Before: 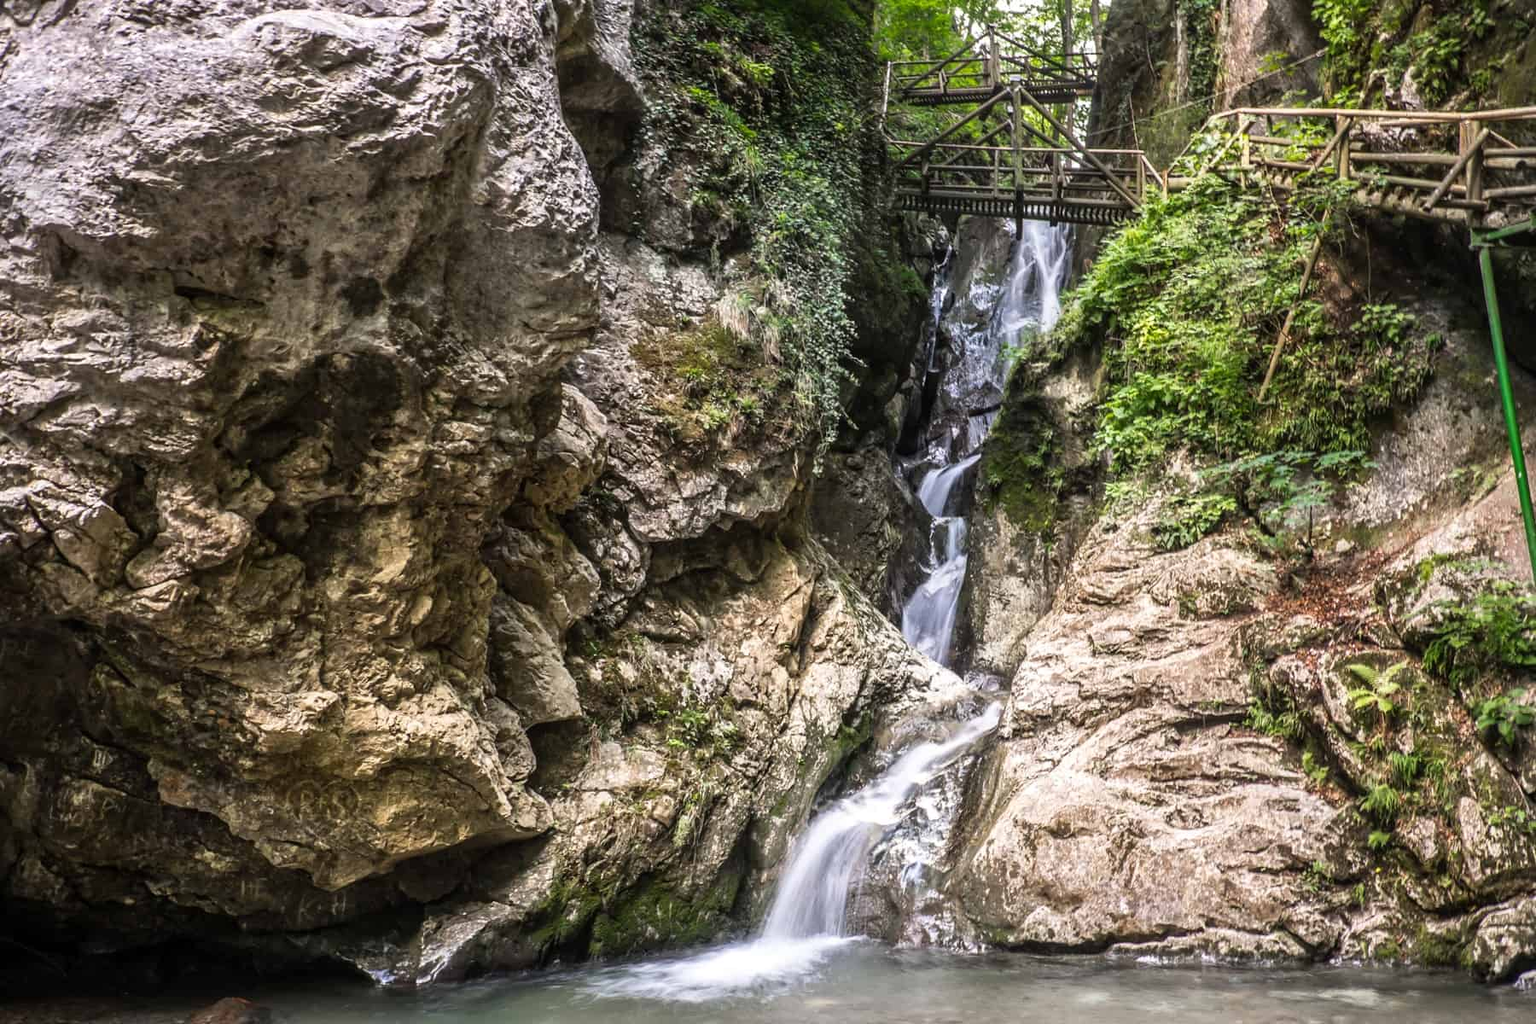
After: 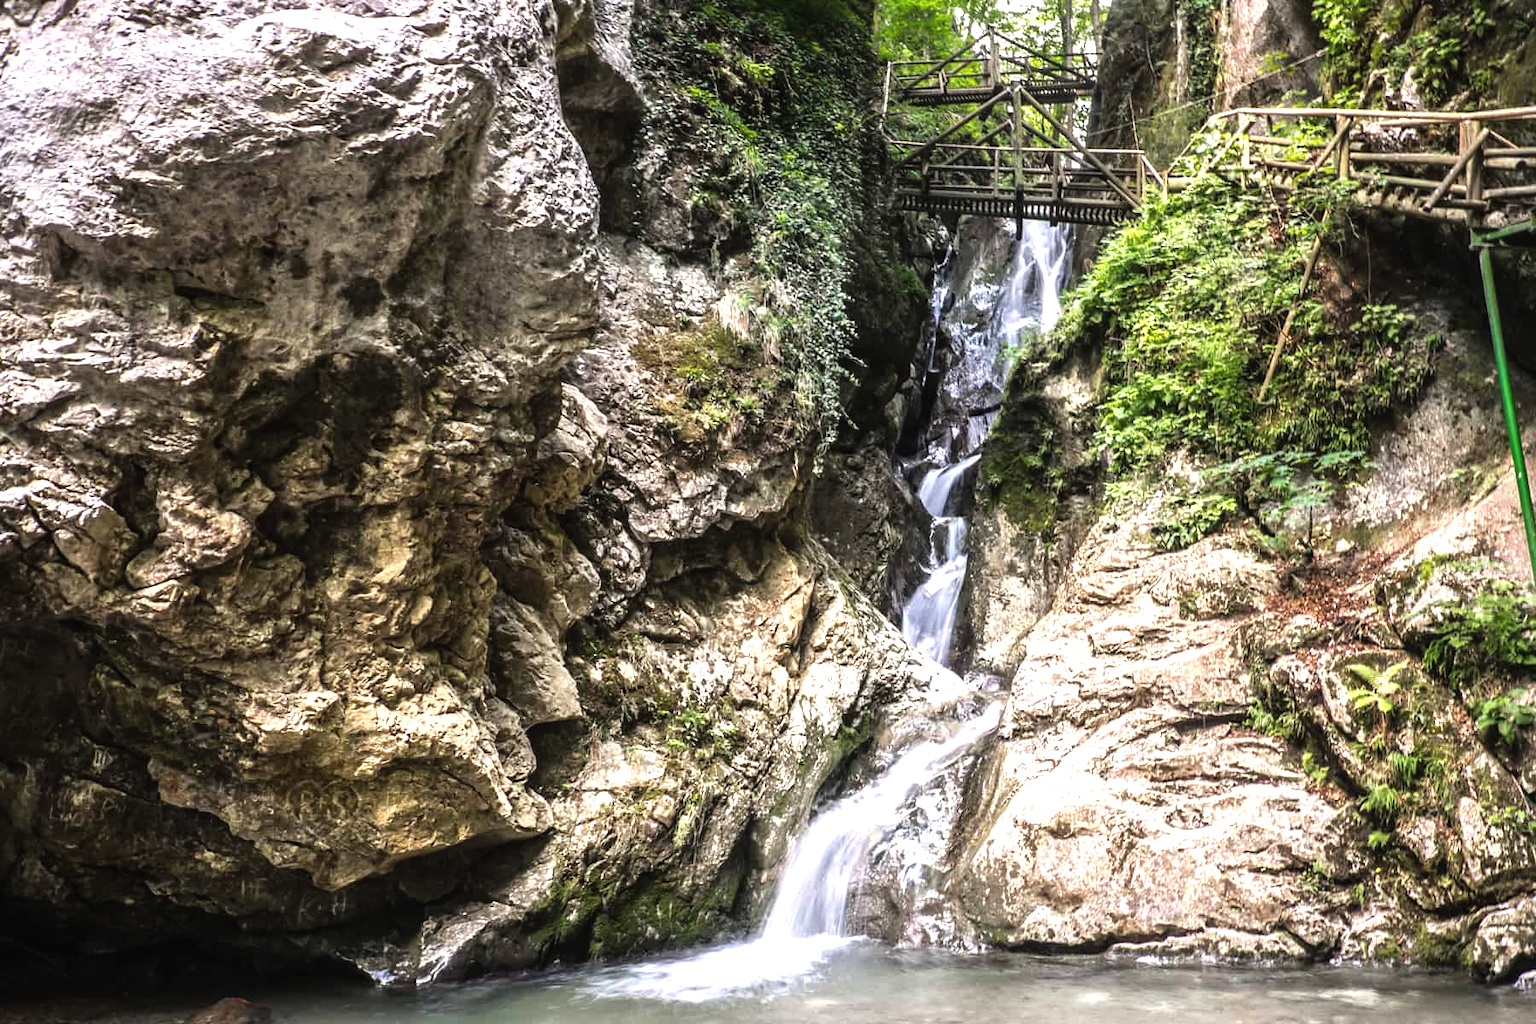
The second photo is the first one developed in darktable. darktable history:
exposure: black level correction -0.003, exposure 0.042 EV, compensate exposure bias true, compensate highlight preservation false
tone equalizer: -8 EV -0.774 EV, -7 EV -0.703 EV, -6 EV -0.591 EV, -5 EV -0.393 EV, -3 EV 0.367 EV, -2 EV 0.6 EV, -1 EV 0.7 EV, +0 EV 0.739 EV, mask exposure compensation -0.504 EV
